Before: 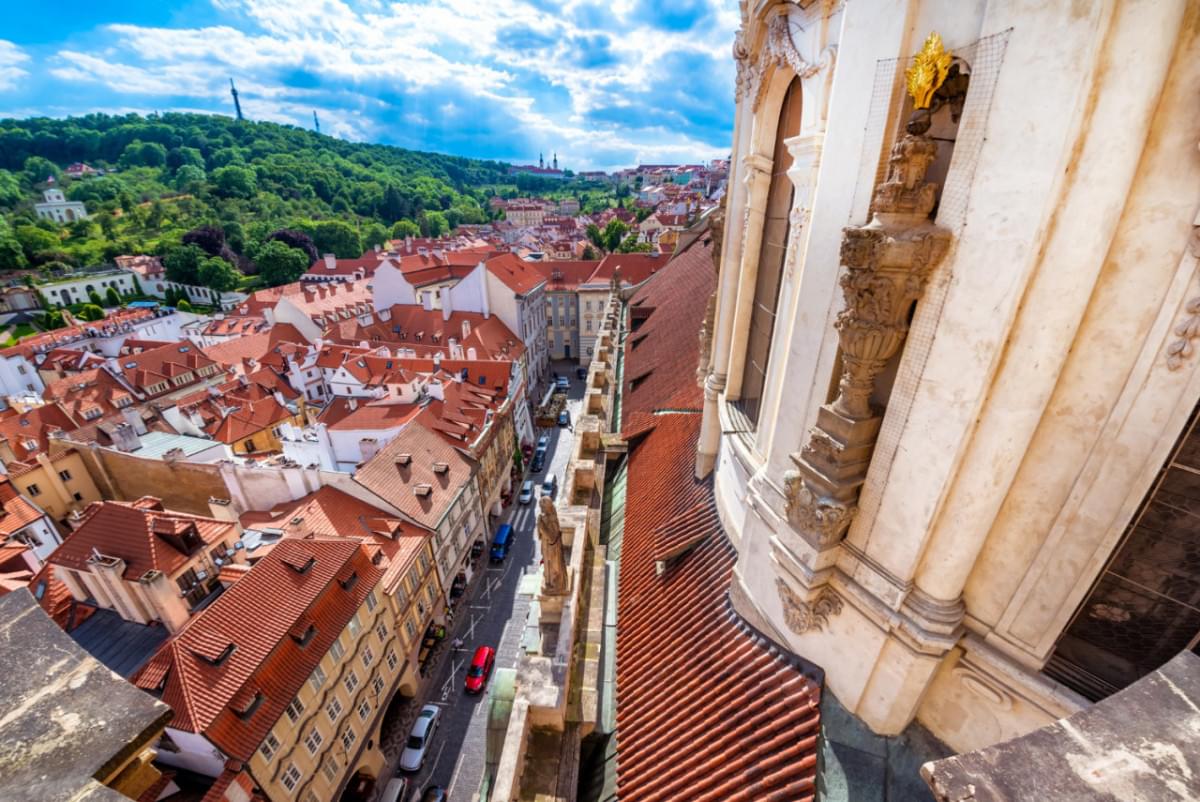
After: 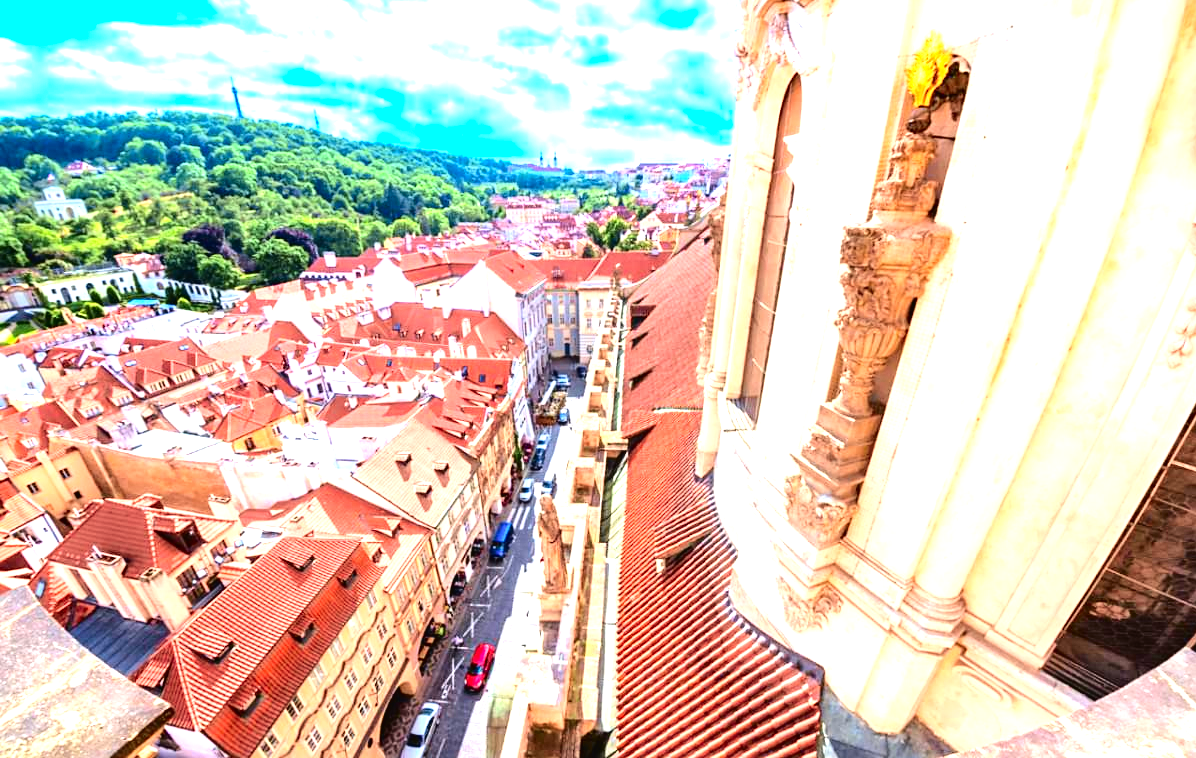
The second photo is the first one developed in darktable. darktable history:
tone curve: curves: ch0 [(0, 0.021) (0.049, 0.044) (0.158, 0.113) (0.351, 0.331) (0.485, 0.505) (0.656, 0.696) (0.868, 0.887) (1, 0.969)]; ch1 [(0, 0) (0.322, 0.328) (0.434, 0.438) (0.473, 0.477) (0.502, 0.503) (0.522, 0.526) (0.564, 0.591) (0.602, 0.632) (0.677, 0.701) (0.859, 0.885) (1, 1)]; ch2 [(0, 0) (0.33, 0.301) (0.452, 0.434) (0.502, 0.505) (0.535, 0.554) (0.565, 0.598) (0.618, 0.629) (1, 1)], color space Lab, independent channels, preserve colors none
crop: top 0.336%, right 0.264%, bottom 5.065%
exposure: black level correction 0, exposure 1.279 EV, compensate exposure bias true, compensate highlight preservation false
sharpen: amount 0.21
shadows and highlights: shadows 24.9, highlights -23.12
tone equalizer: -8 EV -0.733 EV, -7 EV -0.676 EV, -6 EV -0.639 EV, -5 EV -0.392 EV, -3 EV 0.393 EV, -2 EV 0.6 EV, -1 EV 0.698 EV, +0 EV 0.734 EV
